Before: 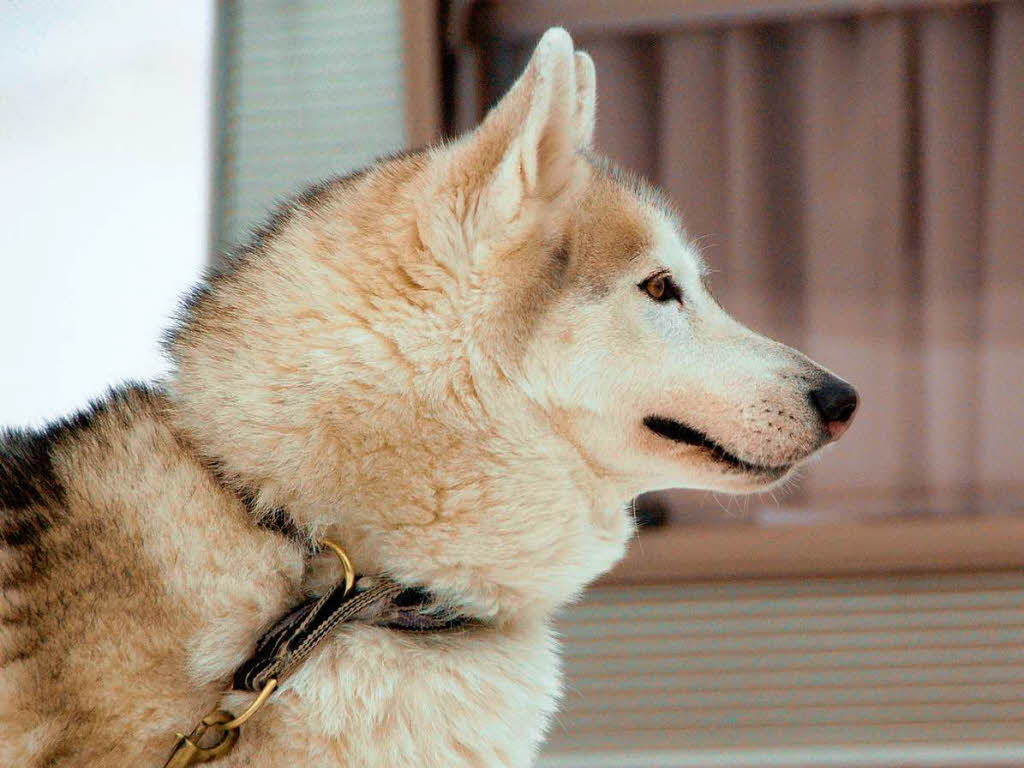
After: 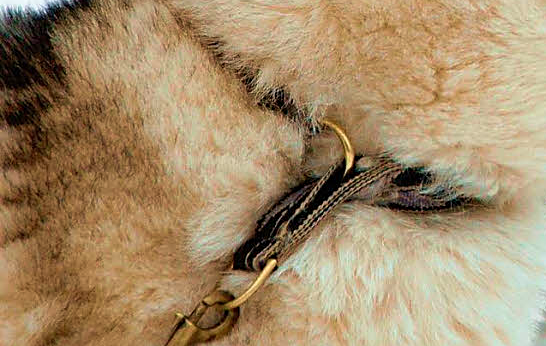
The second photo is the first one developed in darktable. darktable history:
crop and rotate: top 54.778%, right 46.61%, bottom 0.159%
sharpen: radius 1.864, amount 0.398, threshold 1.271
velvia: on, module defaults
